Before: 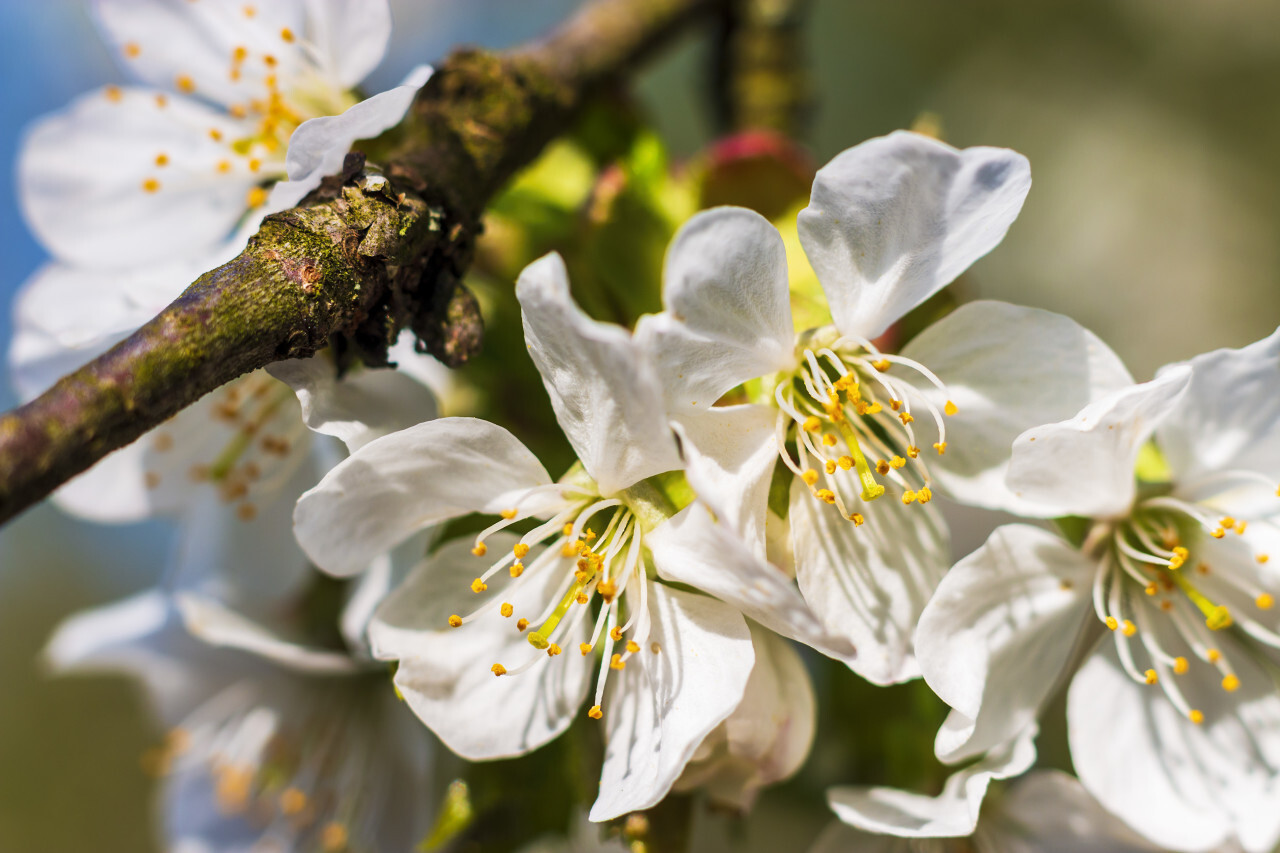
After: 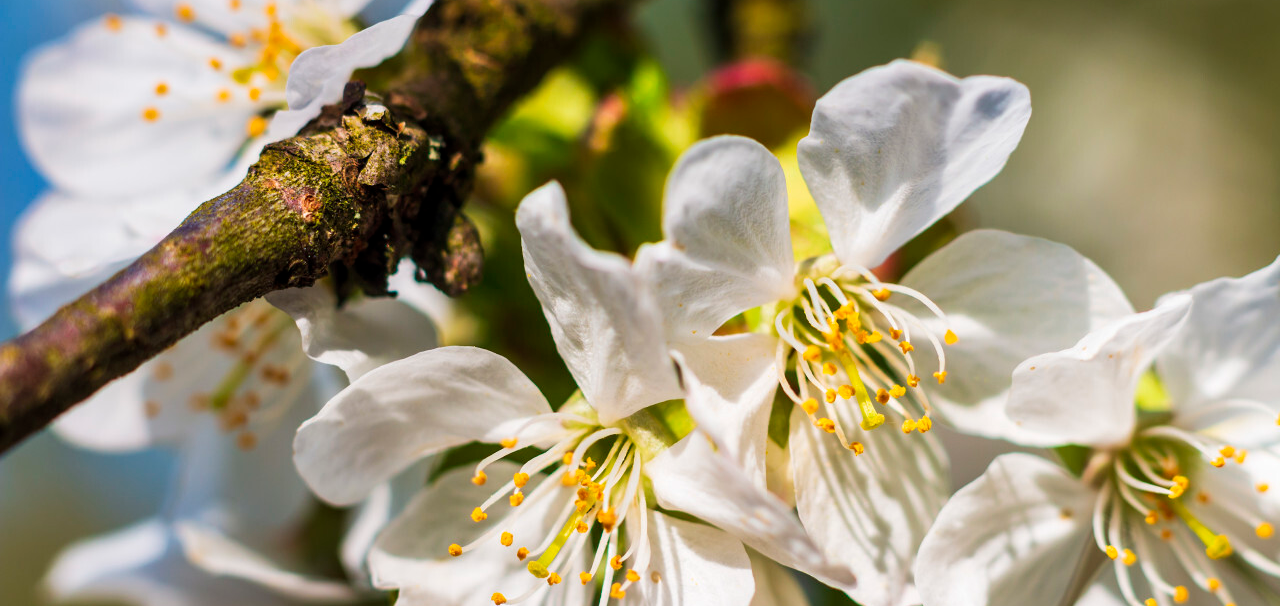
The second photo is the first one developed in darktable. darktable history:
crop and rotate: top 8.342%, bottom 20.544%
